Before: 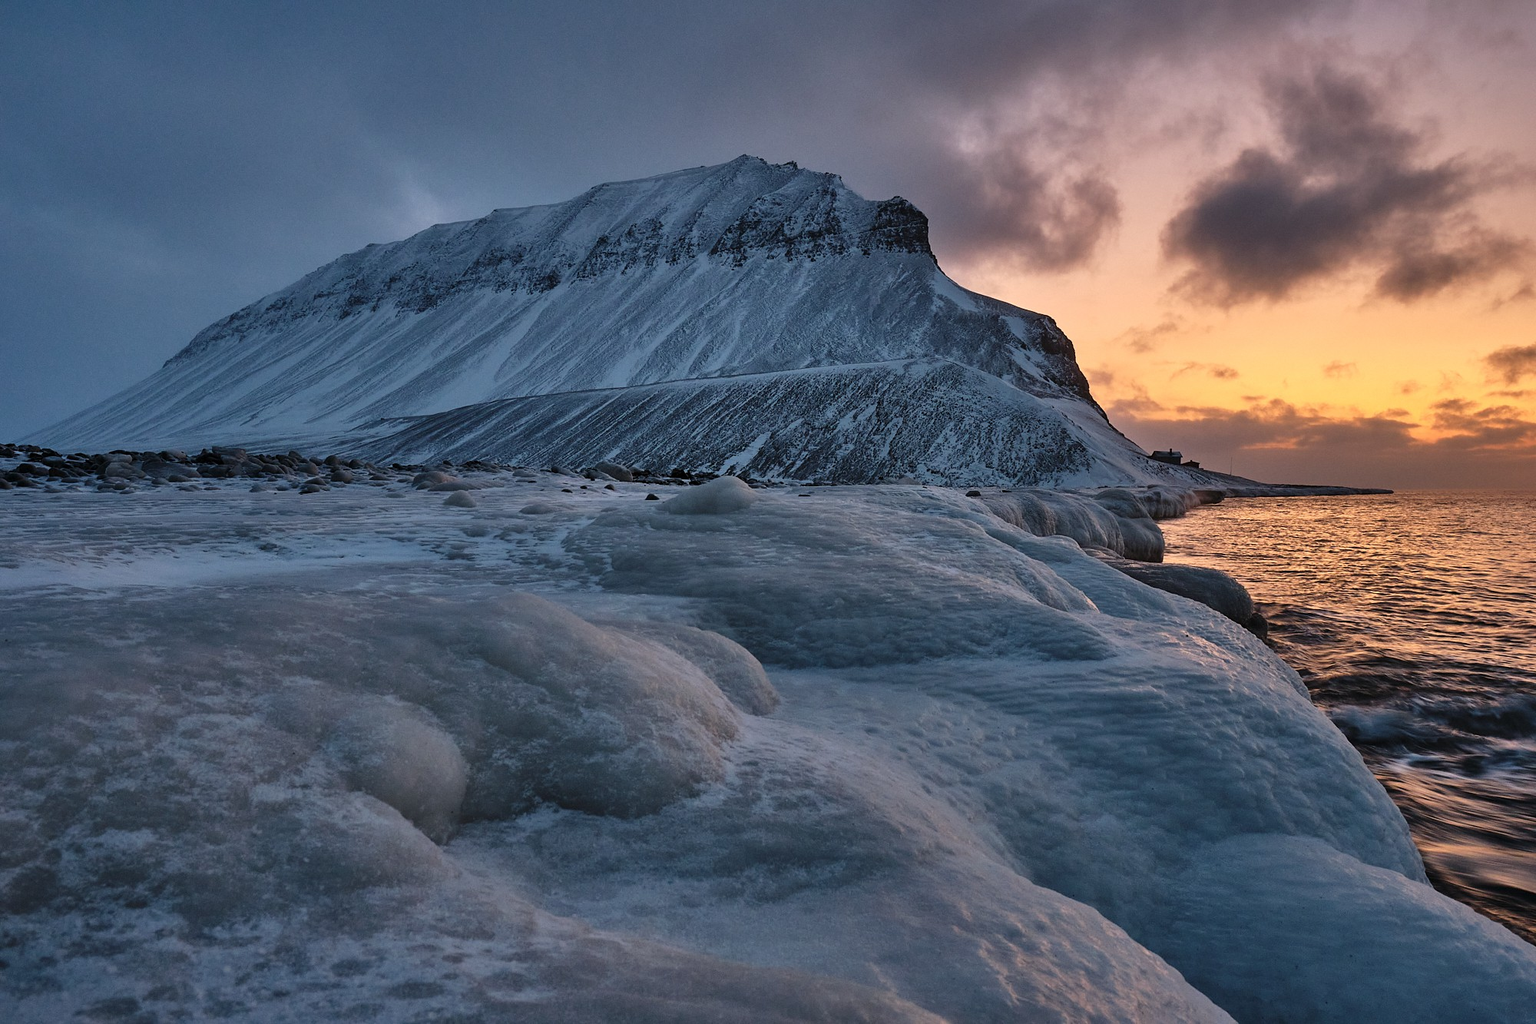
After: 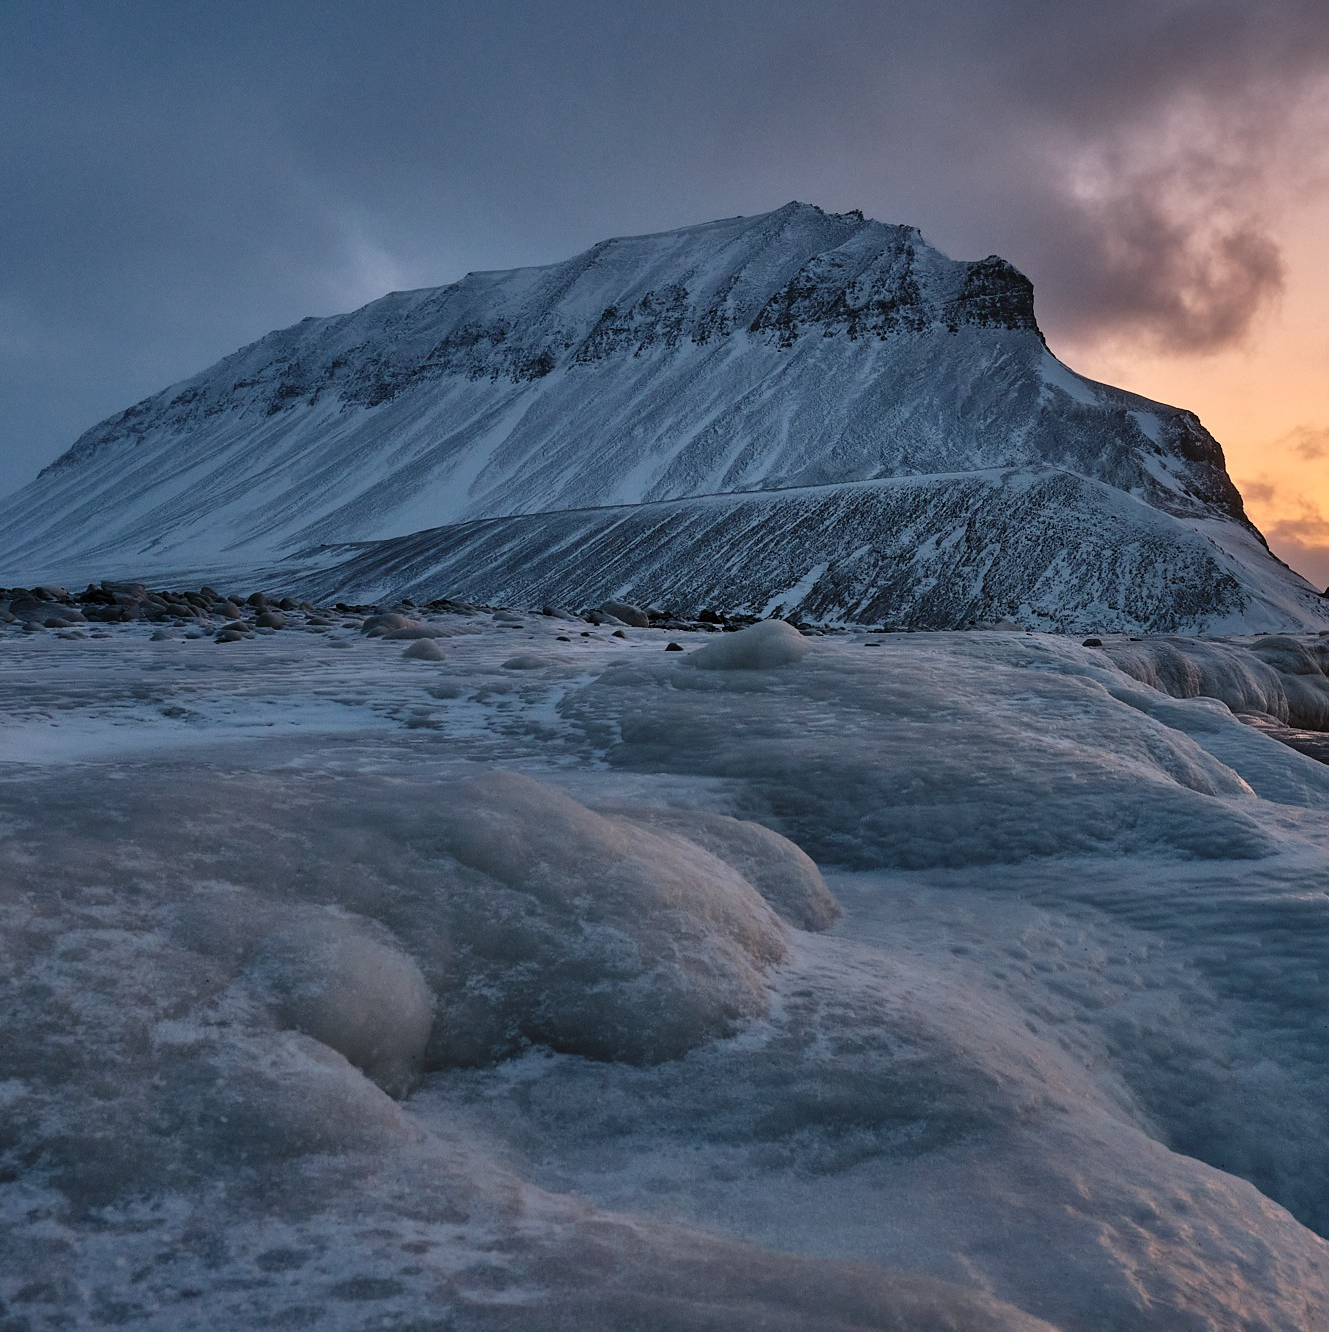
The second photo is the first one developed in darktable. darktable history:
crop and rotate: left 8.794%, right 24.725%
